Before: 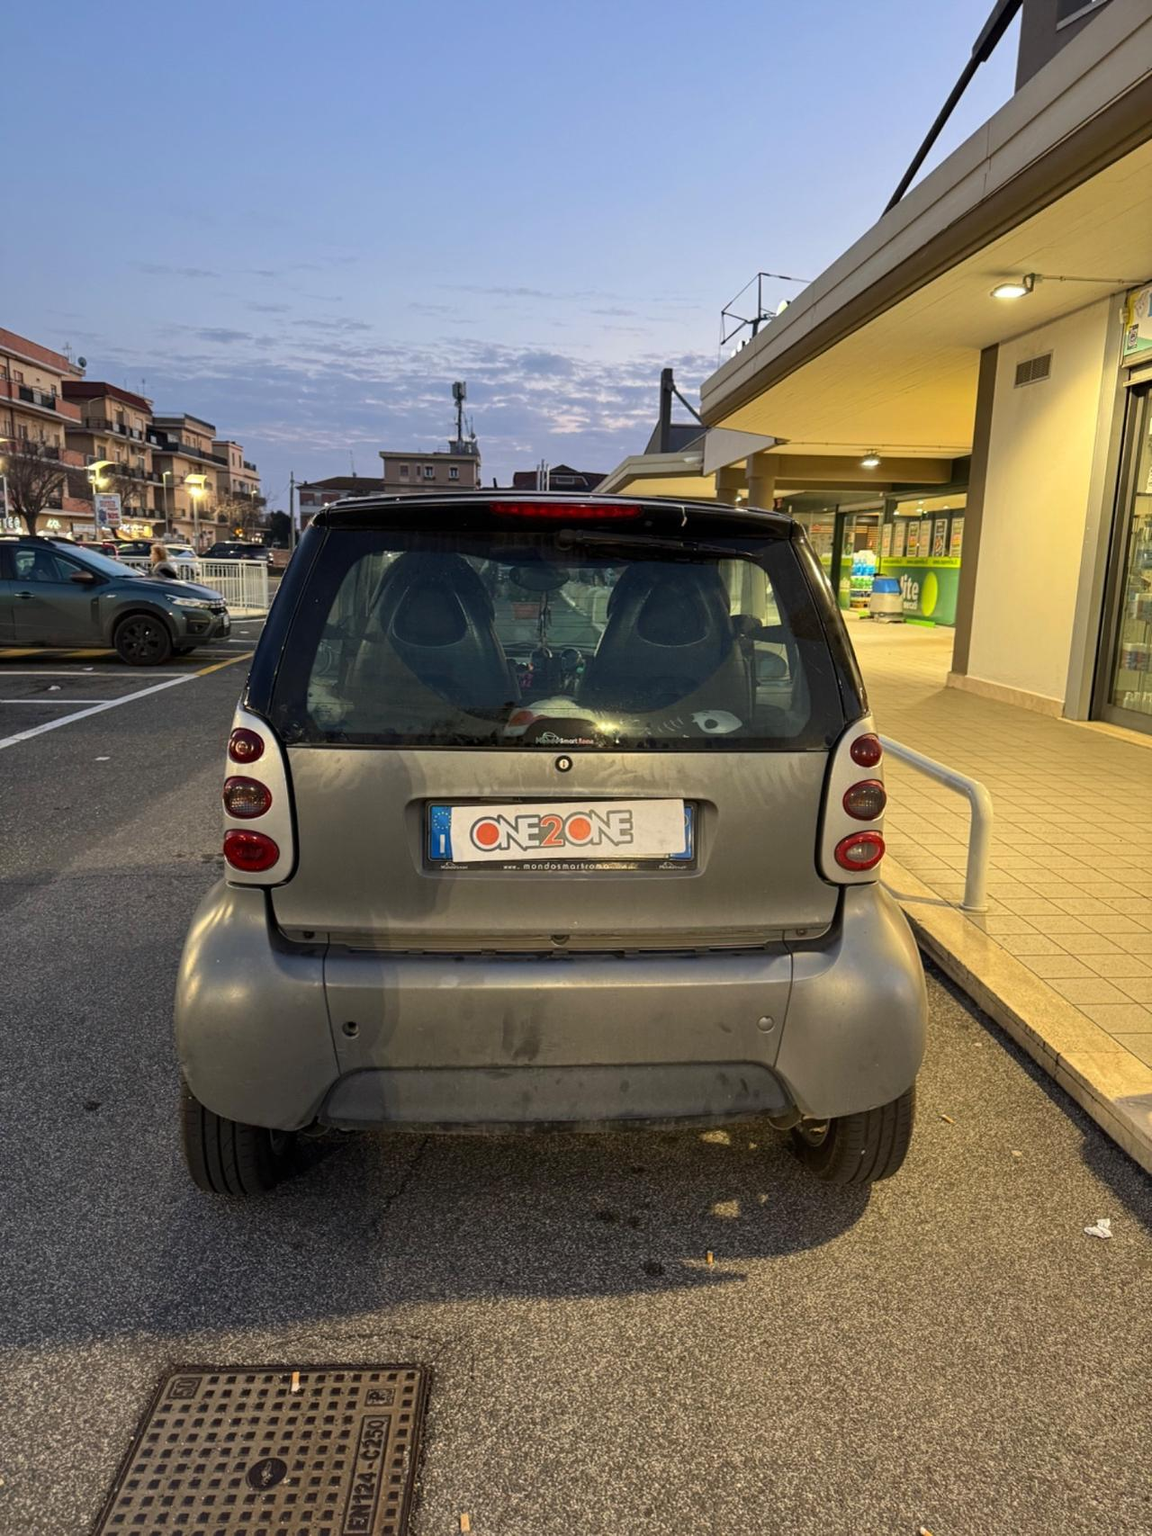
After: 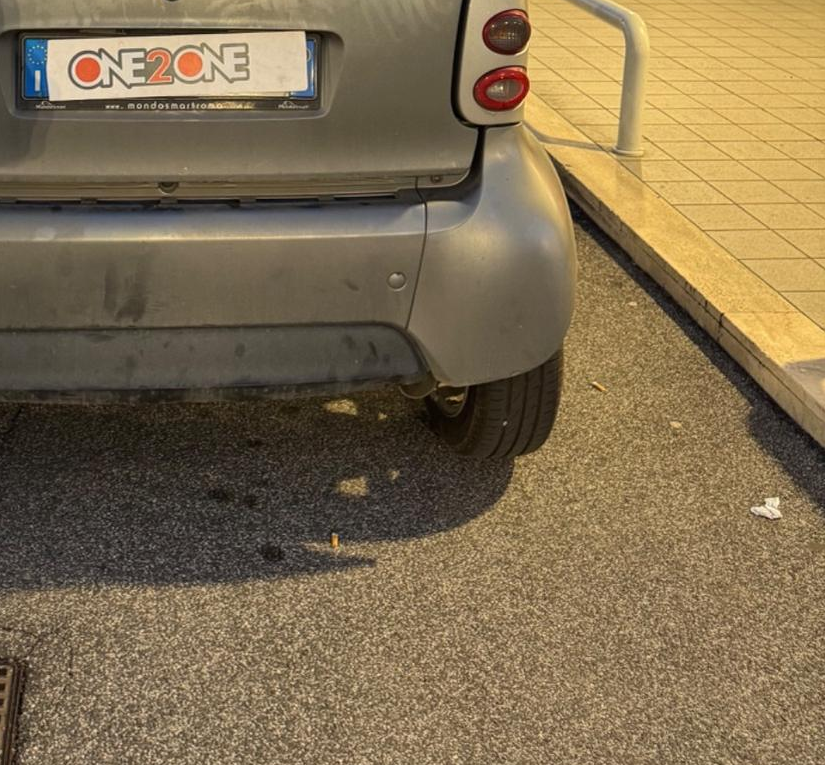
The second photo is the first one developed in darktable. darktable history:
exposure: compensate highlight preservation false
crop and rotate: left 35.509%, top 50.238%, bottom 4.934%
contrast equalizer: y [[0.5 ×6], [0.5 ×6], [0.975, 0.964, 0.925, 0.865, 0.793, 0.721], [0 ×6], [0 ×6]]
